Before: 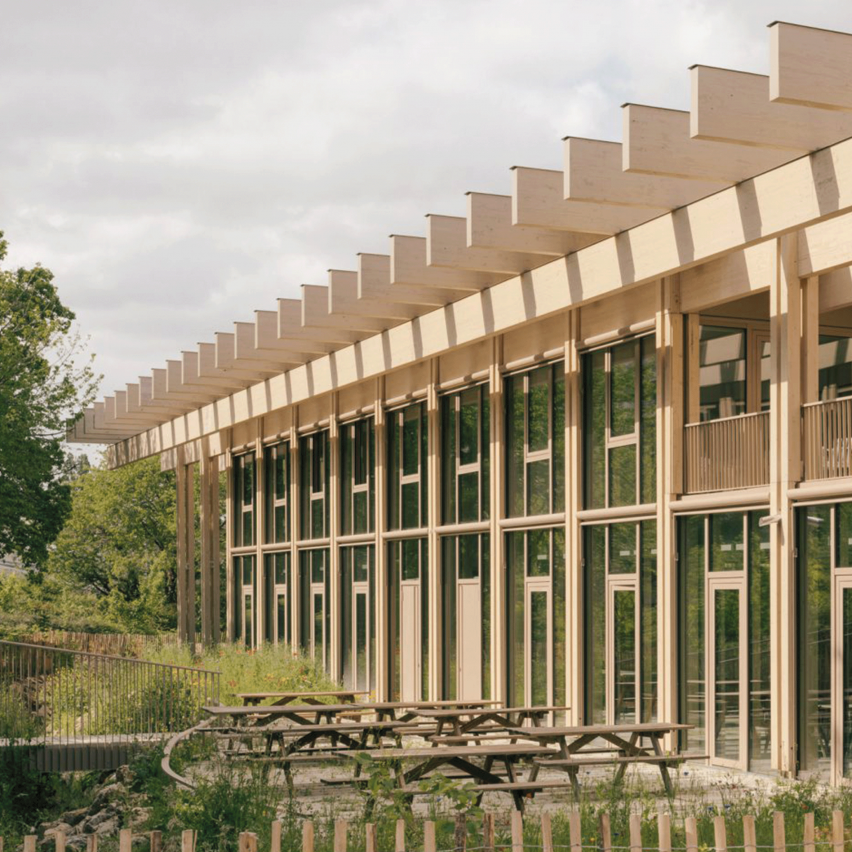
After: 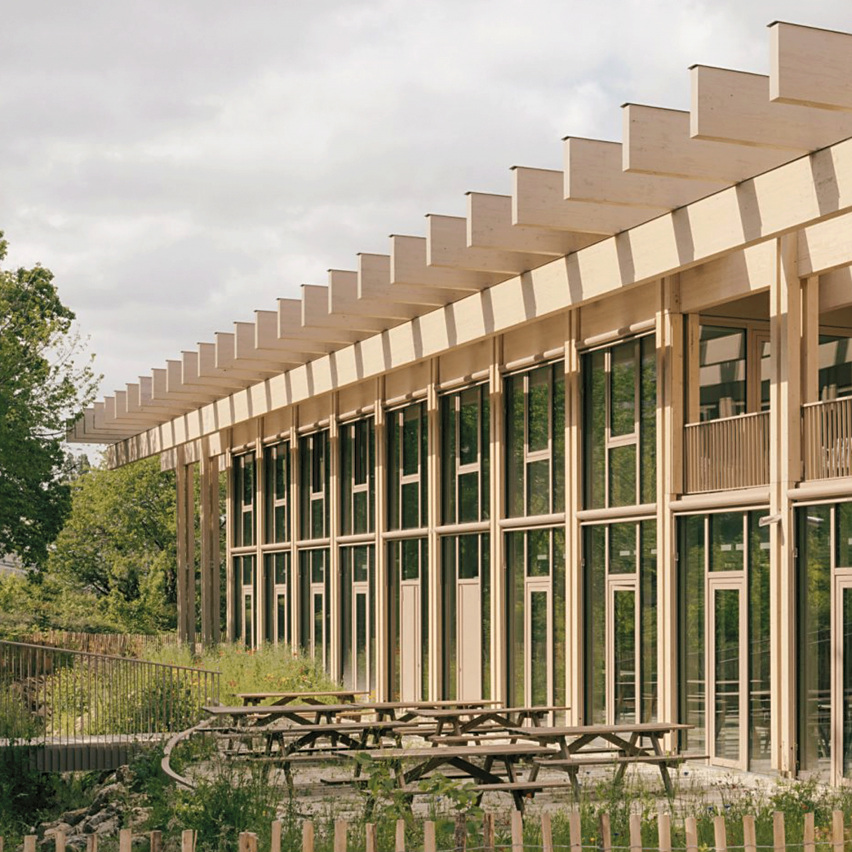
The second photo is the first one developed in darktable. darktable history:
sharpen: radius 1.856, amount 0.407, threshold 1.332
